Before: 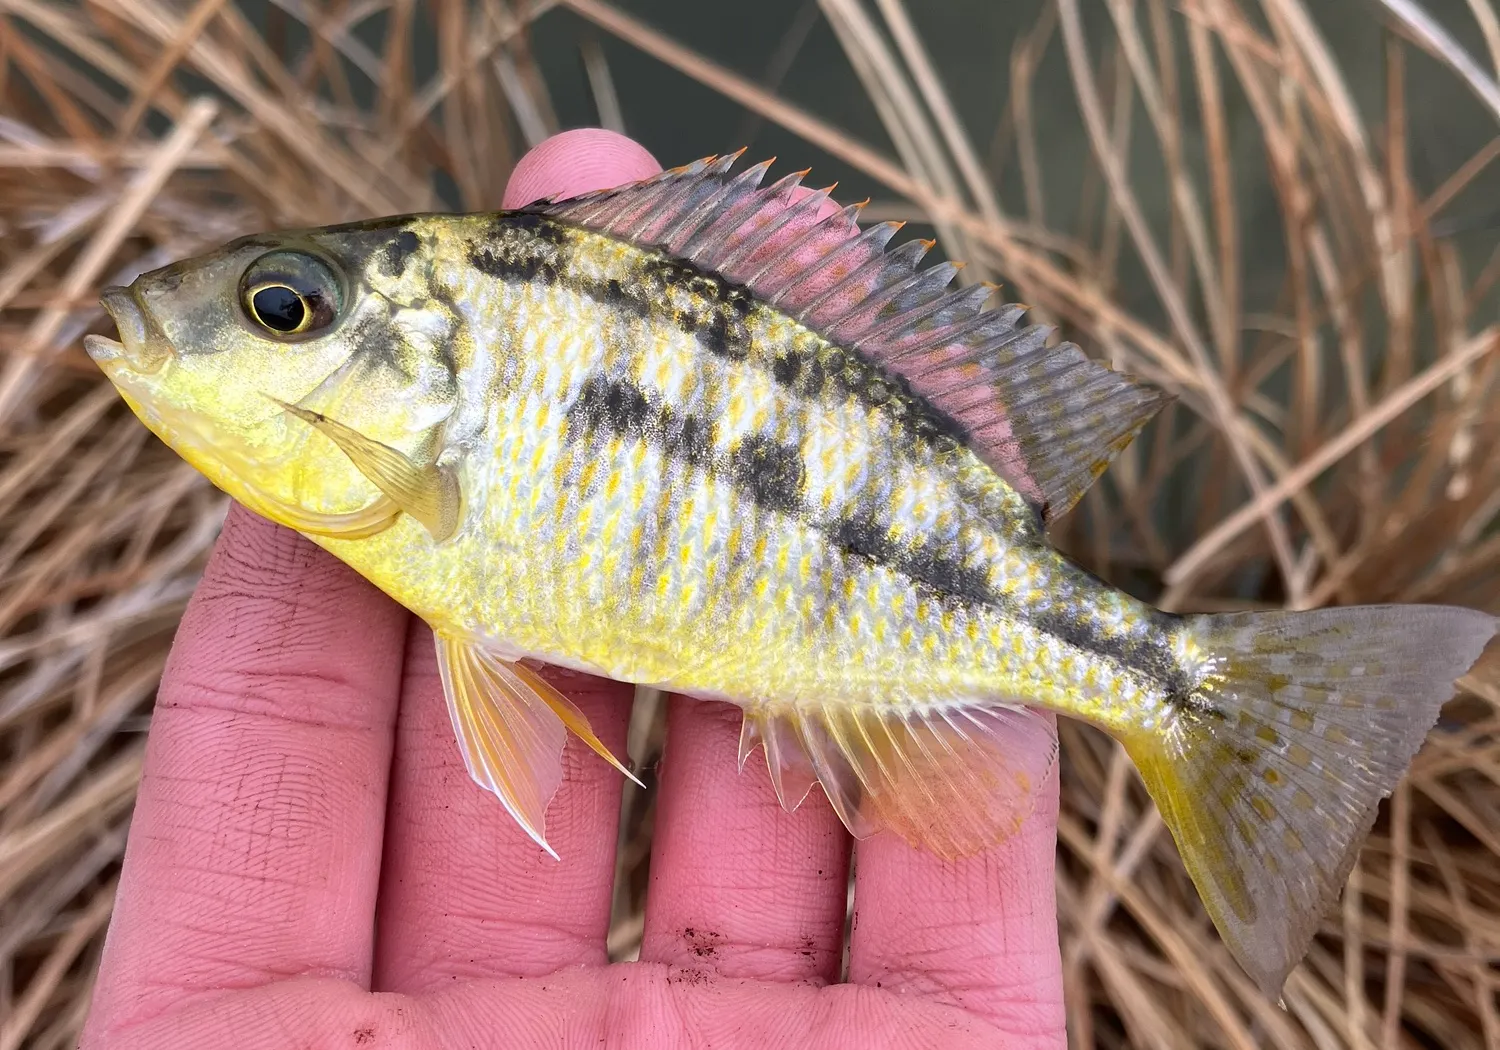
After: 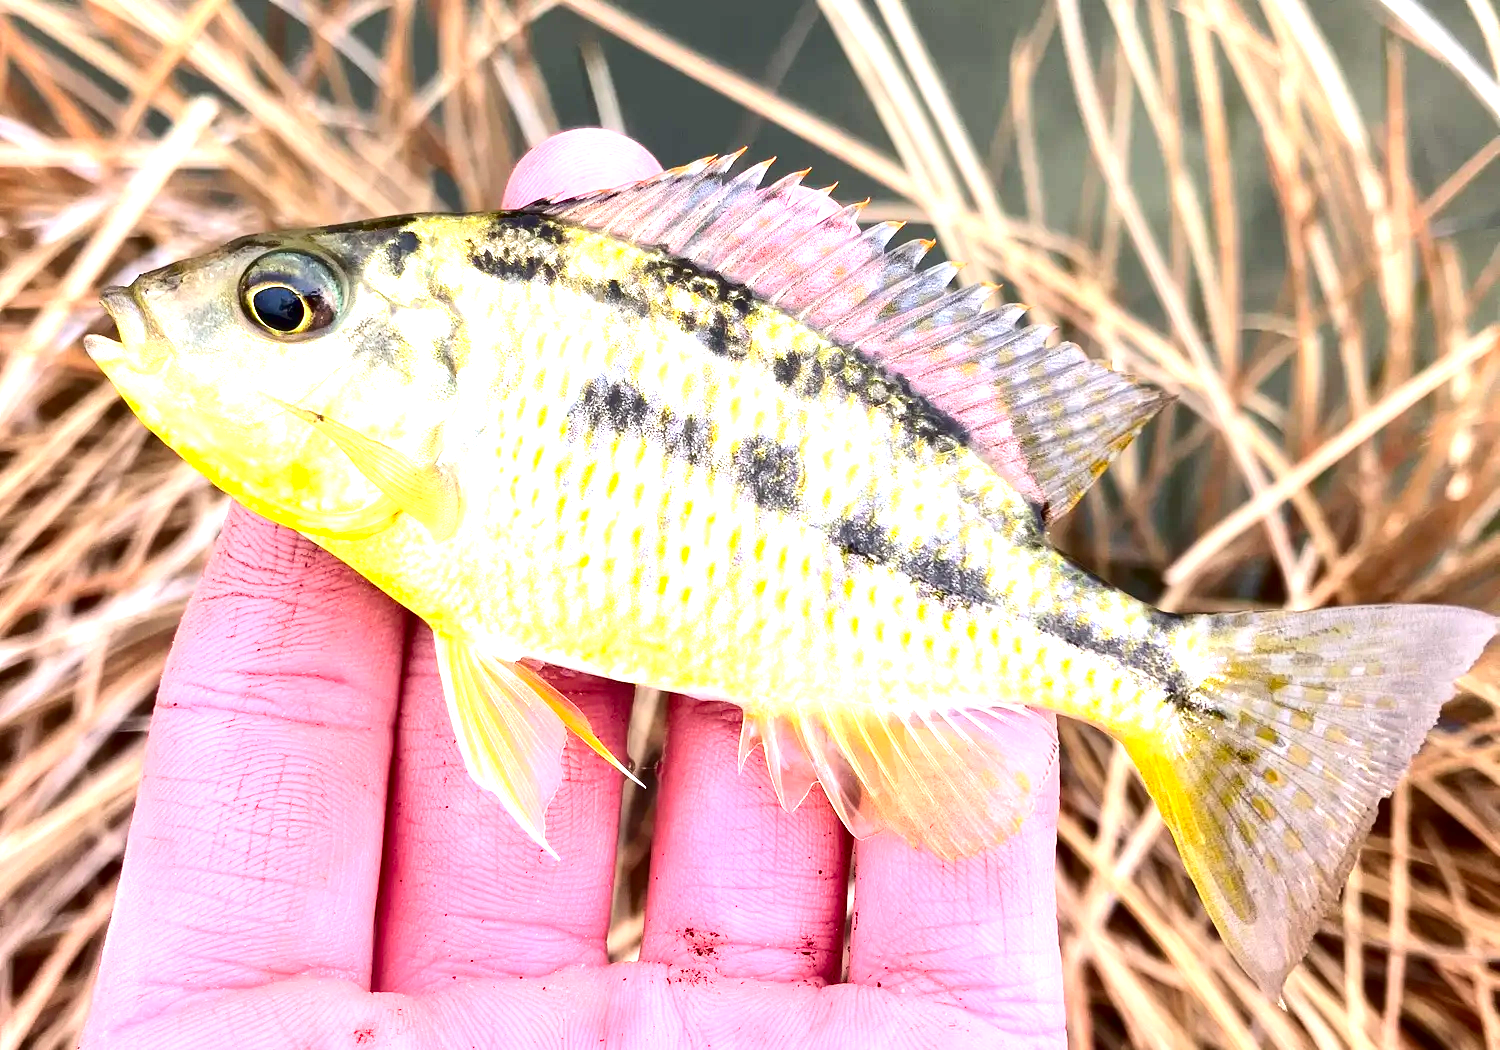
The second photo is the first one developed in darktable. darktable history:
exposure: black level correction 0, exposure 1.667 EV, compensate highlight preservation false
contrast brightness saturation: contrast 0.213, brightness -0.103, saturation 0.21
tone equalizer: on, module defaults
